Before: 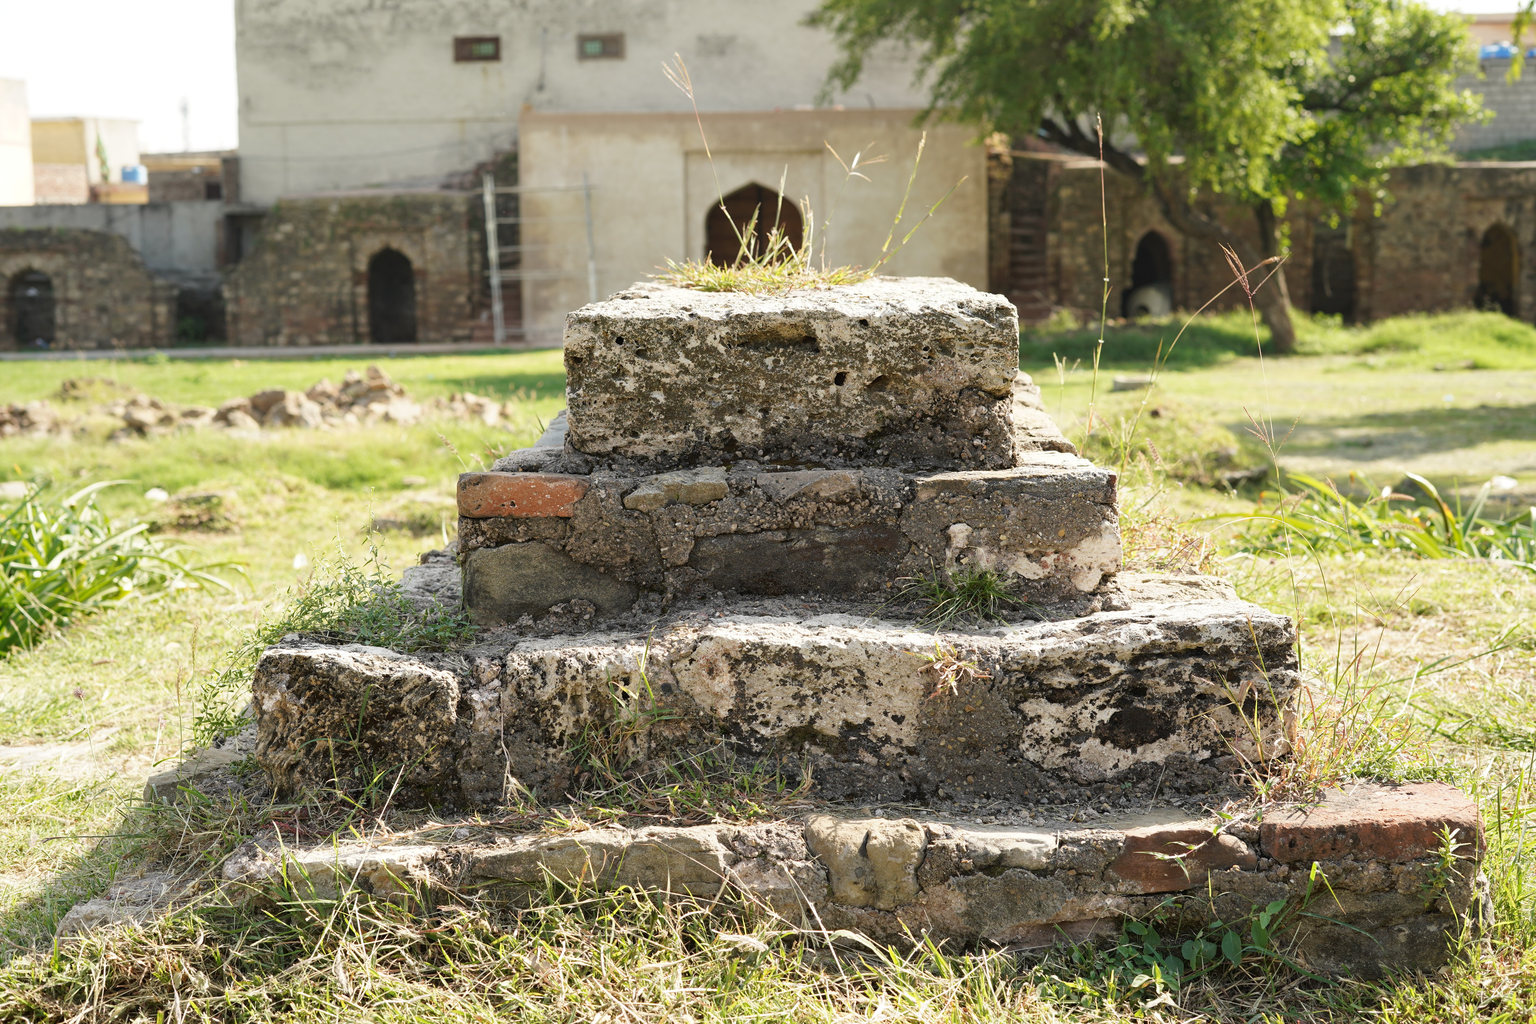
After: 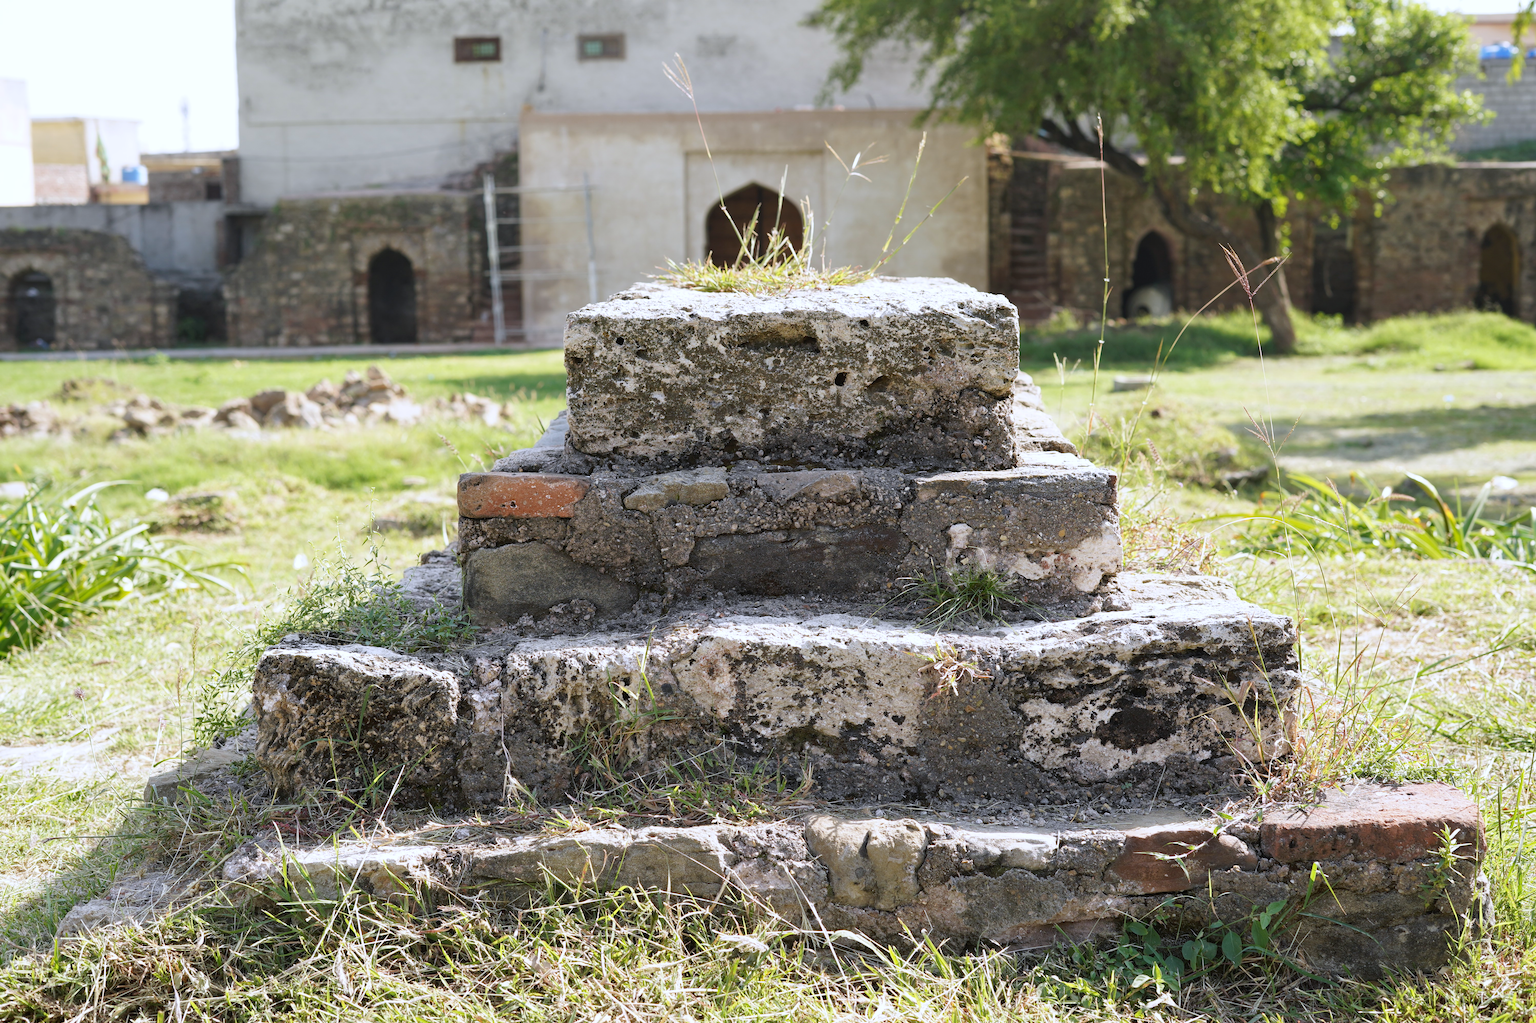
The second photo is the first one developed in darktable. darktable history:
white balance: red 0.967, blue 1.119, emerald 0.756
crop: bottom 0.071%
